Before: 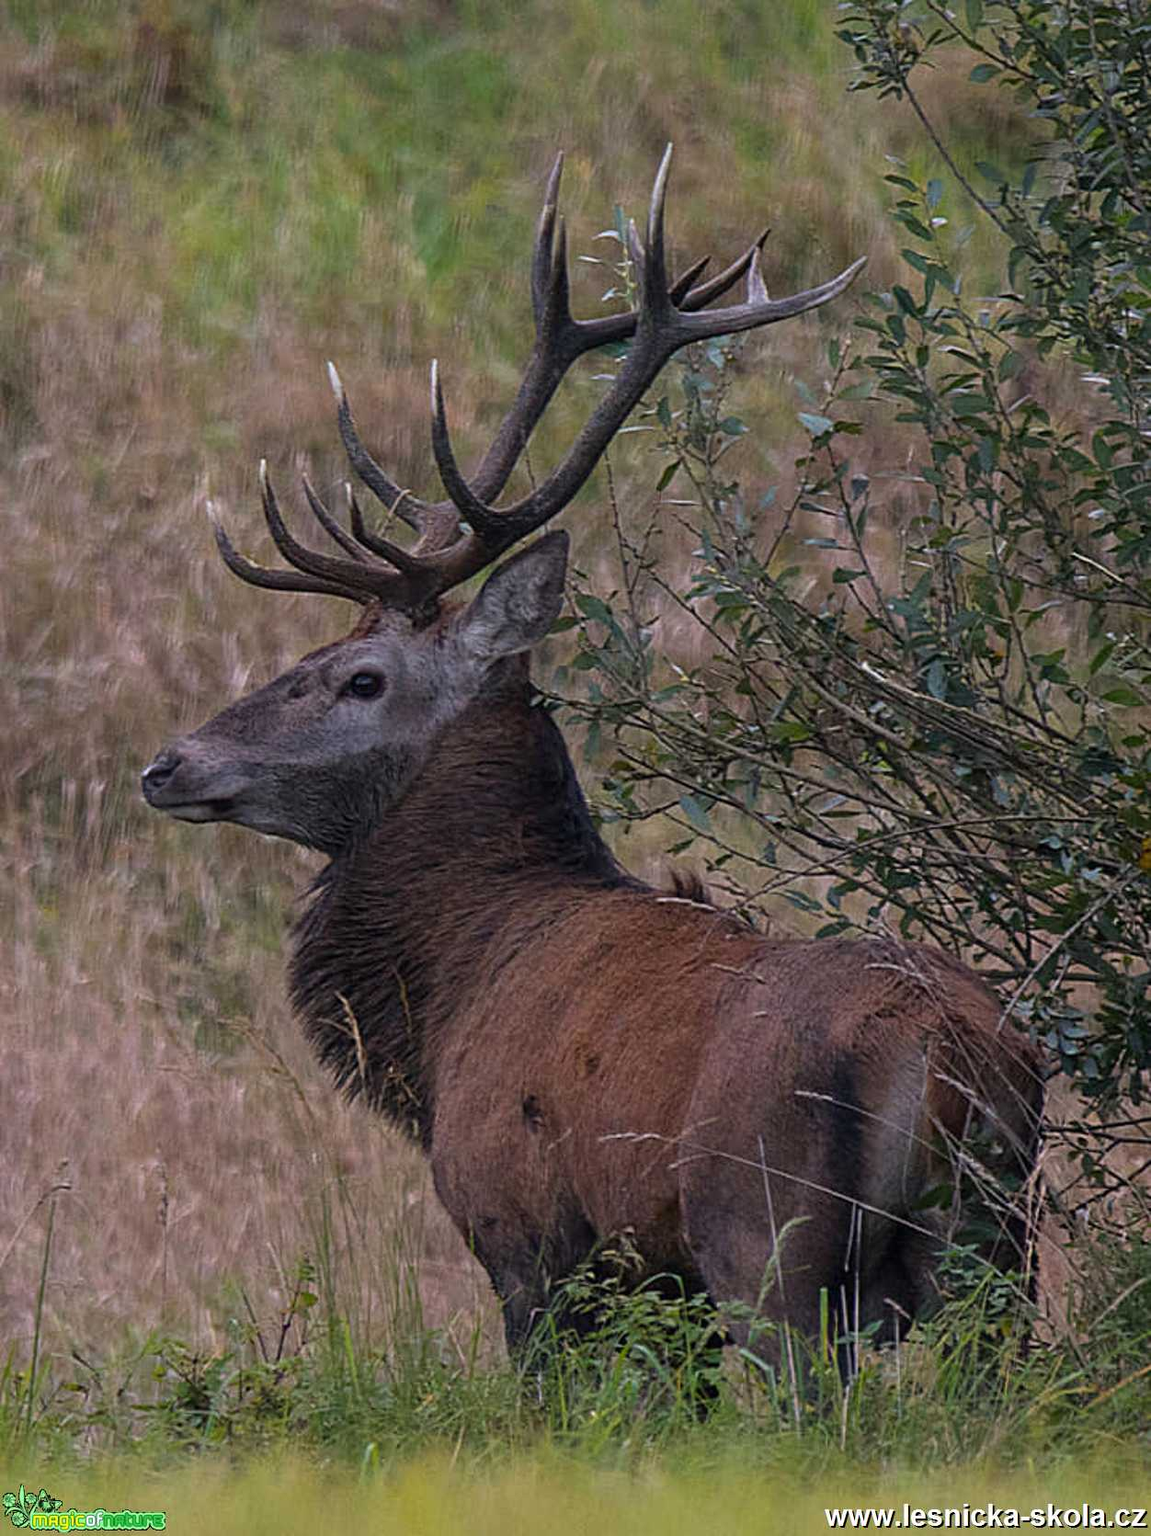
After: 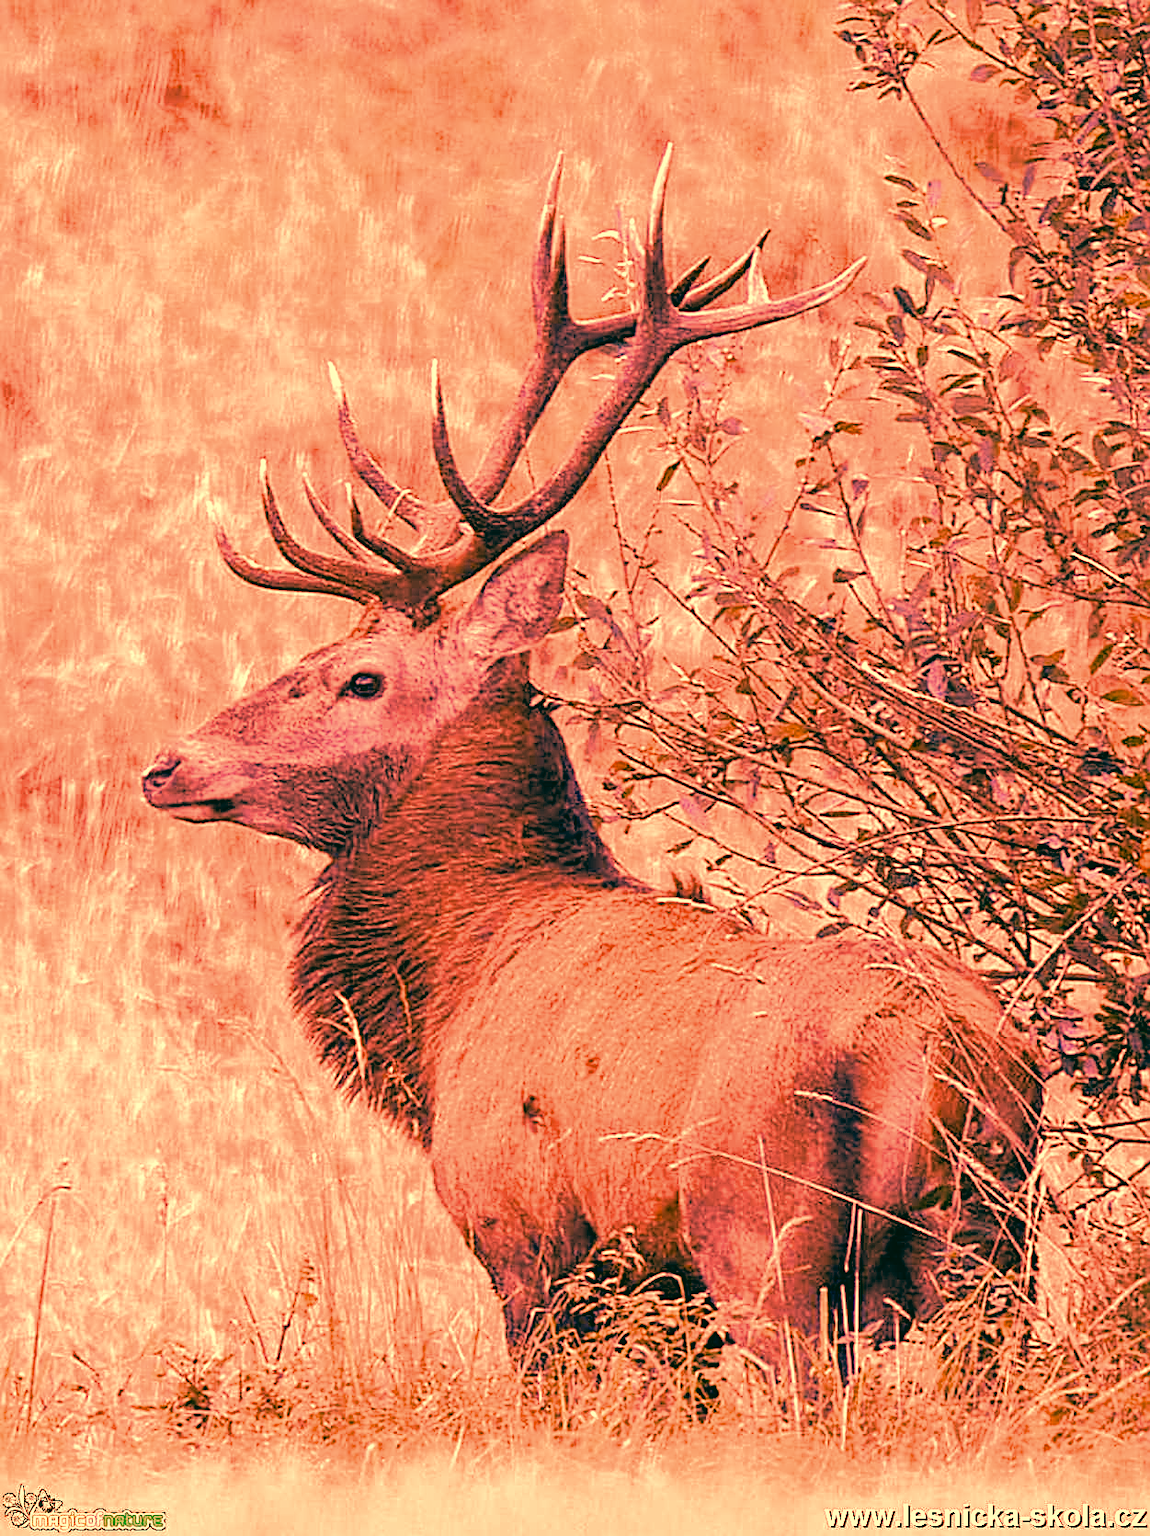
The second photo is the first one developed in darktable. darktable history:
white balance: red 4.26, blue 1.802
filmic rgb: hardness 4.17
sharpen: on, module defaults
color correction: highlights a* 1.83, highlights b* 34.02, shadows a* -36.68, shadows b* -5.48
